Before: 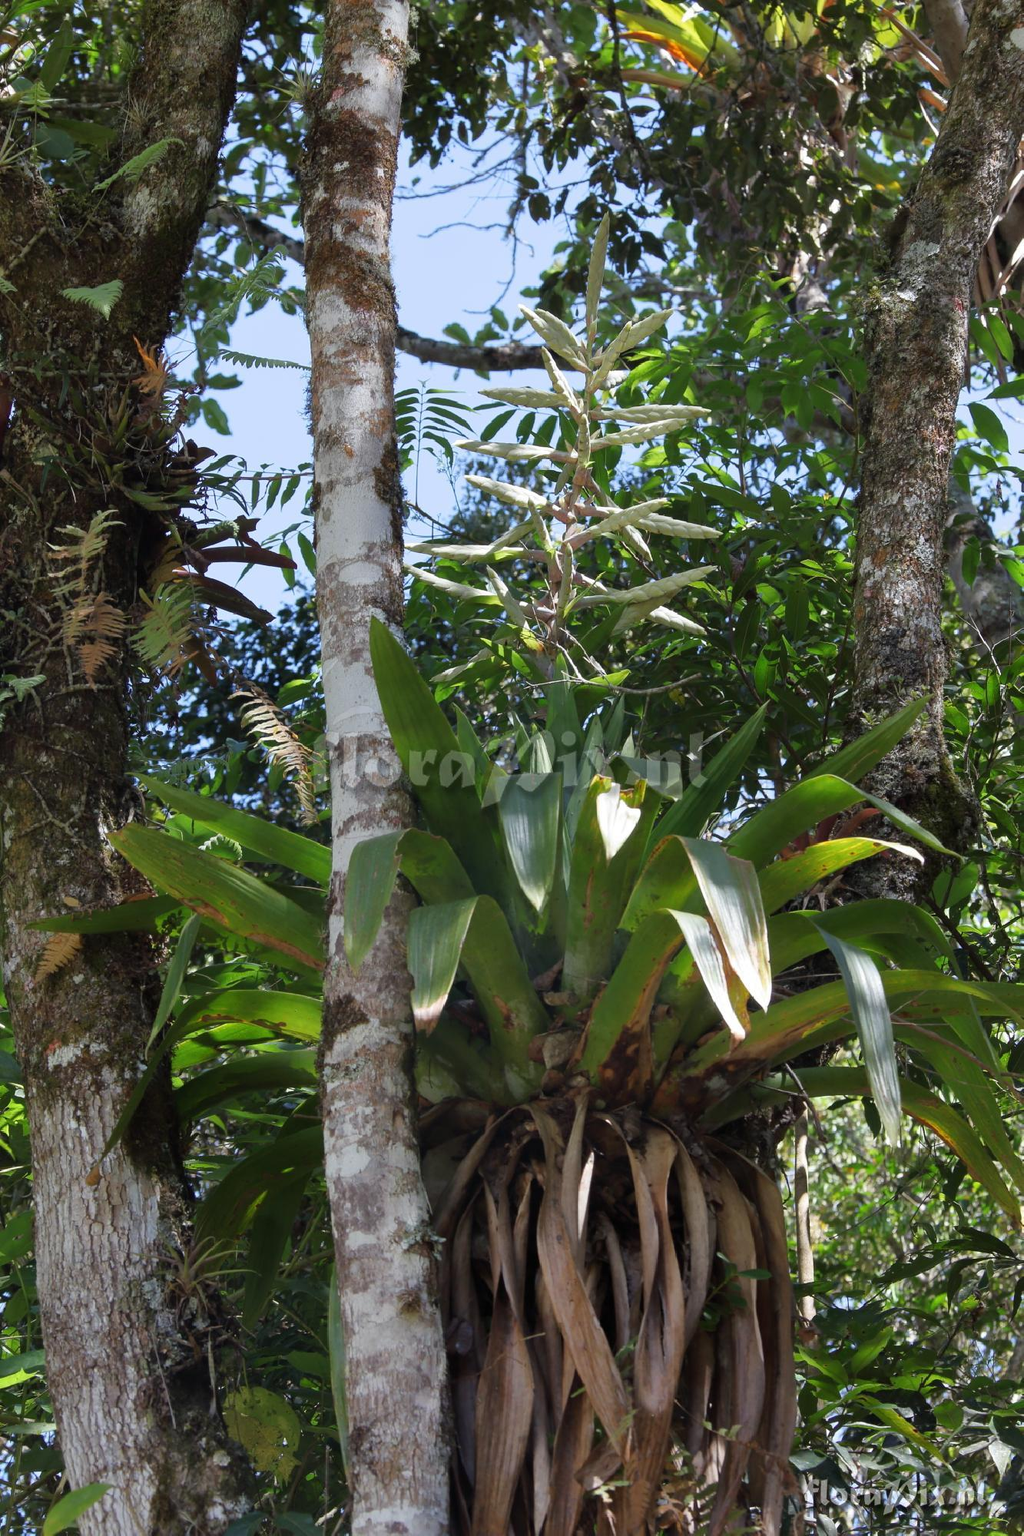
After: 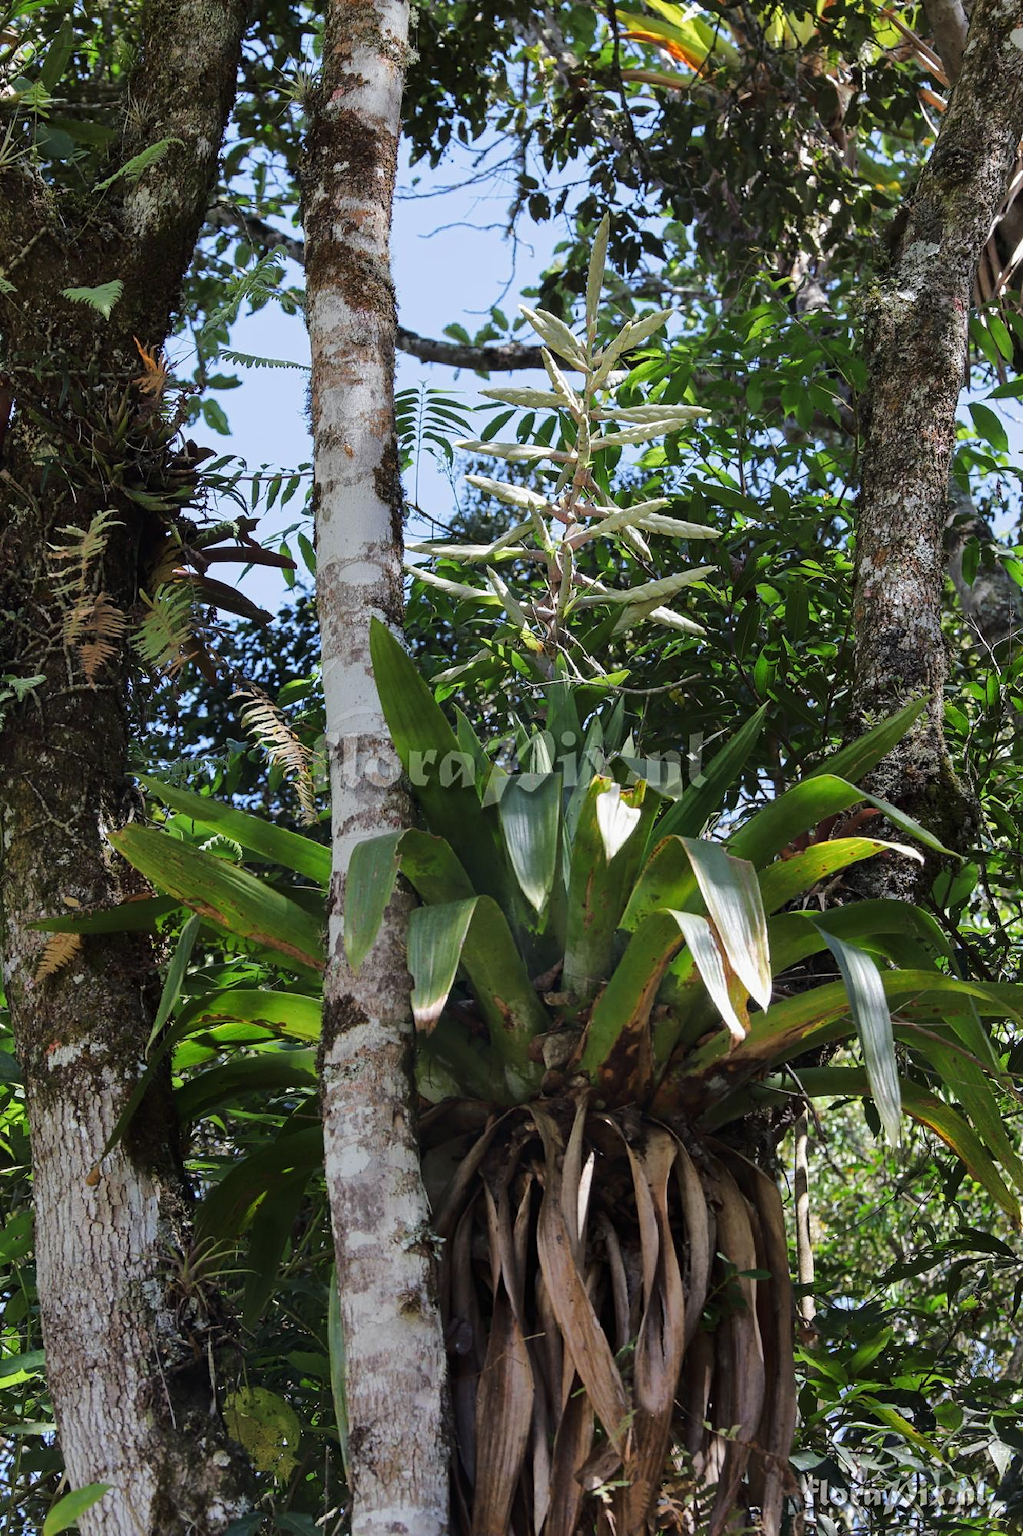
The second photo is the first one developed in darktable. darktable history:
contrast equalizer: octaves 7, y [[0.5, 0.5, 0.5, 0.512, 0.552, 0.62], [0.5 ×6], [0.5 ×4, 0.504, 0.553], [0 ×6], [0 ×6]]
tone curve: curves: ch0 [(0, 0.003) (0.211, 0.174) (0.482, 0.519) (0.843, 0.821) (0.992, 0.971)]; ch1 [(0, 0) (0.276, 0.206) (0.393, 0.364) (0.482, 0.477) (0.506, 0.5) (0.523, 0.523) (0.572, 0.592) (0.635, 0.665) (0.695, 0.759) (1, 1)]; ch2 [(0, 0) (0.438, 0.456) (0.498, 0.497) (0.536, 0.527) (0.562, 0.584) (0.619, 0.602) (0.698, 0.698) (1, 1)], color space Lab, linked channels, preserve colors none
